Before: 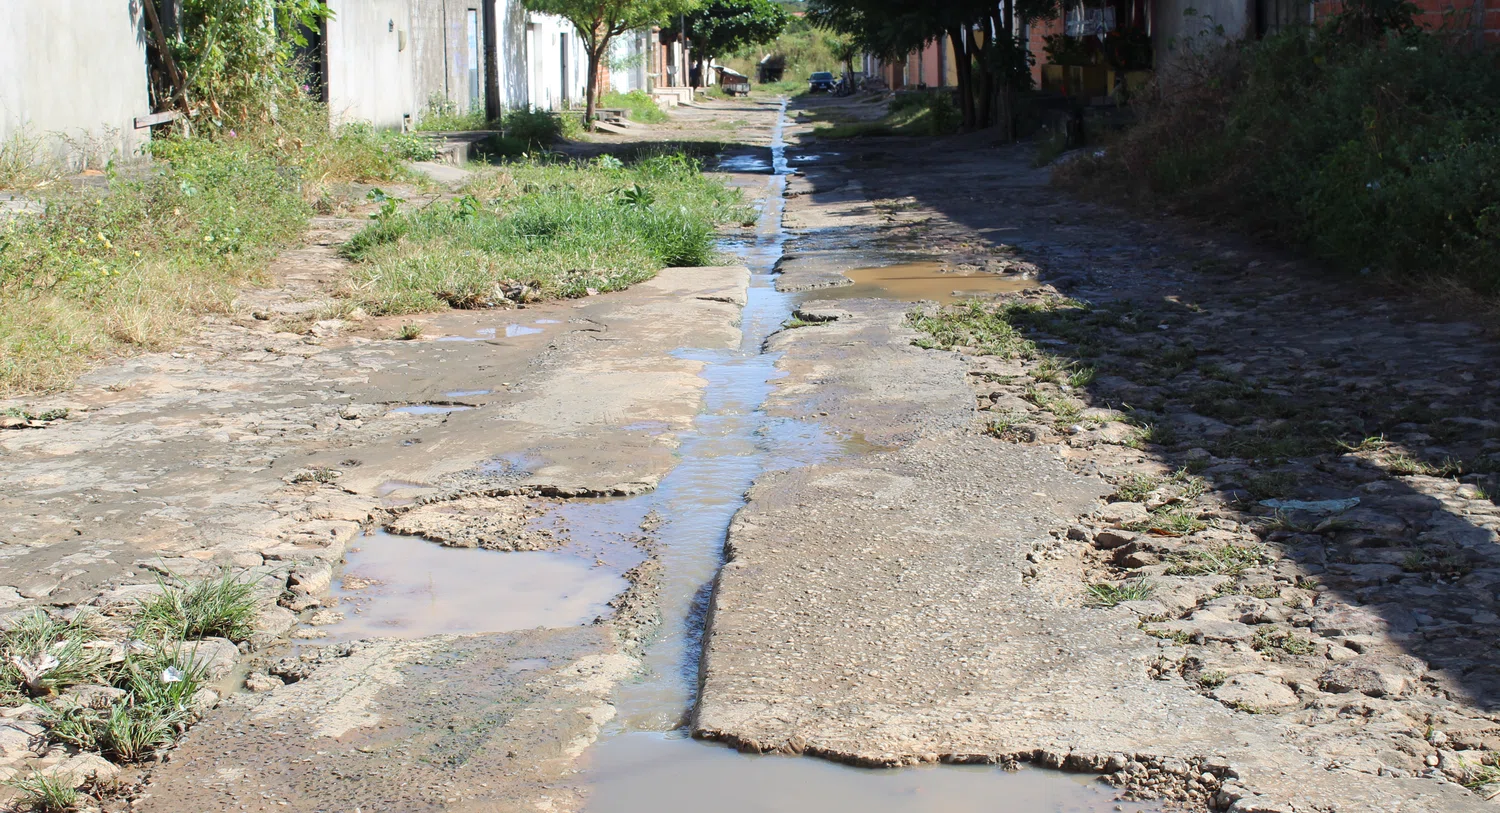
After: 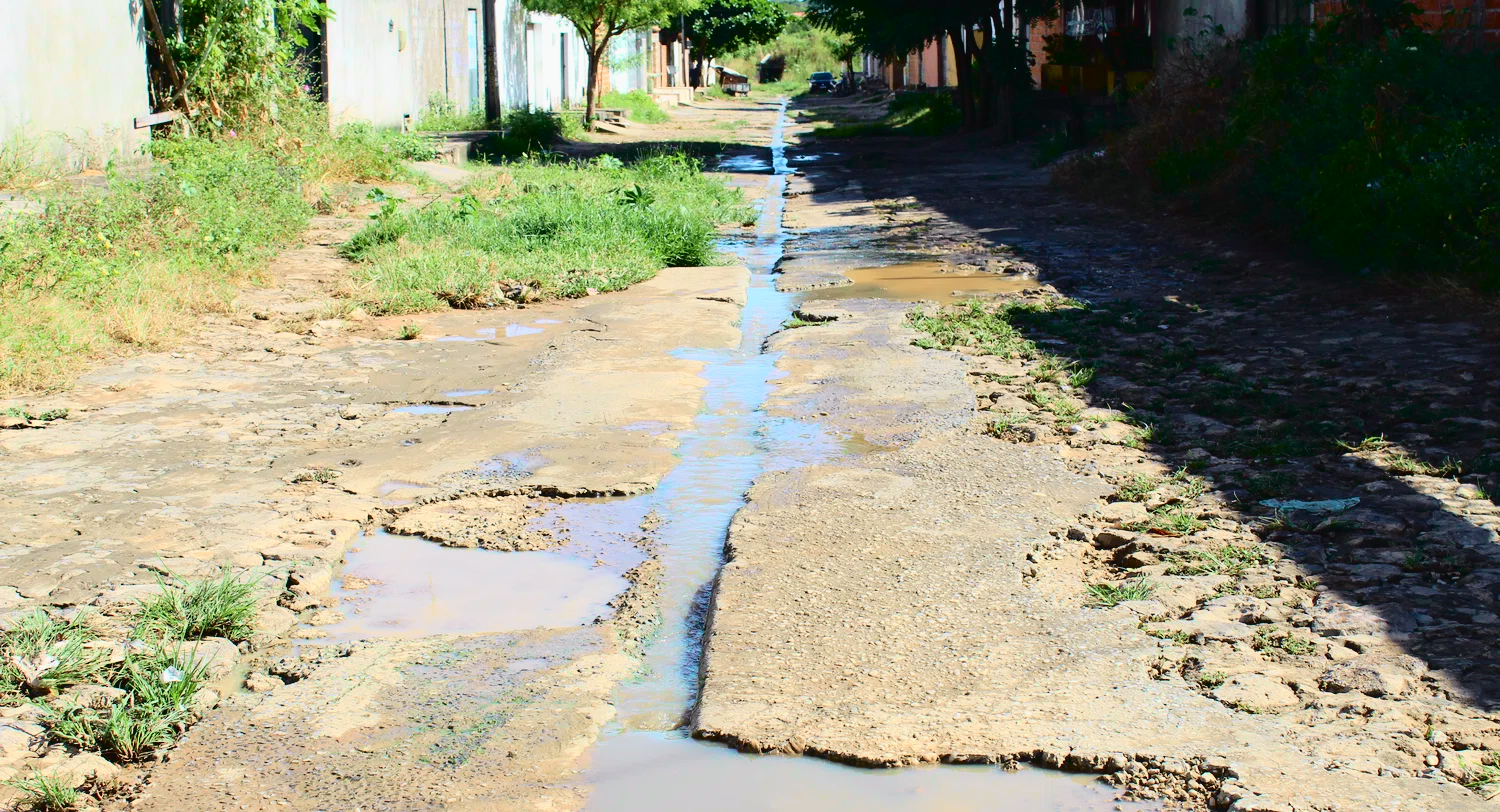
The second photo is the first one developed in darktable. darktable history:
tone curve: curves: ch0 [(0, 0.014) (0.17, 0.099) (0.392, 0.438) (0.725, 0.828) (0.872, 0.918) (1, 0.981)]; ch1 [(0, 0) (0.402, 0.36) (0.488, 0.466) (0.5, 0.499) (0.515, 0.515) (0.574, 0.595) (0.619, 0.65) (0.701, 0.725) (1, 1)]; ch2 [(0, 0) (0.432, 0.422) (0.486, 0.49) (0.503, 0.503) (0.523, 0.554) (0.562, 0.606) (0.644, 0.694) (0.717, 0.753) (1, 0.991)], color space Lab, independent channels
crop: bottom 0.071%
